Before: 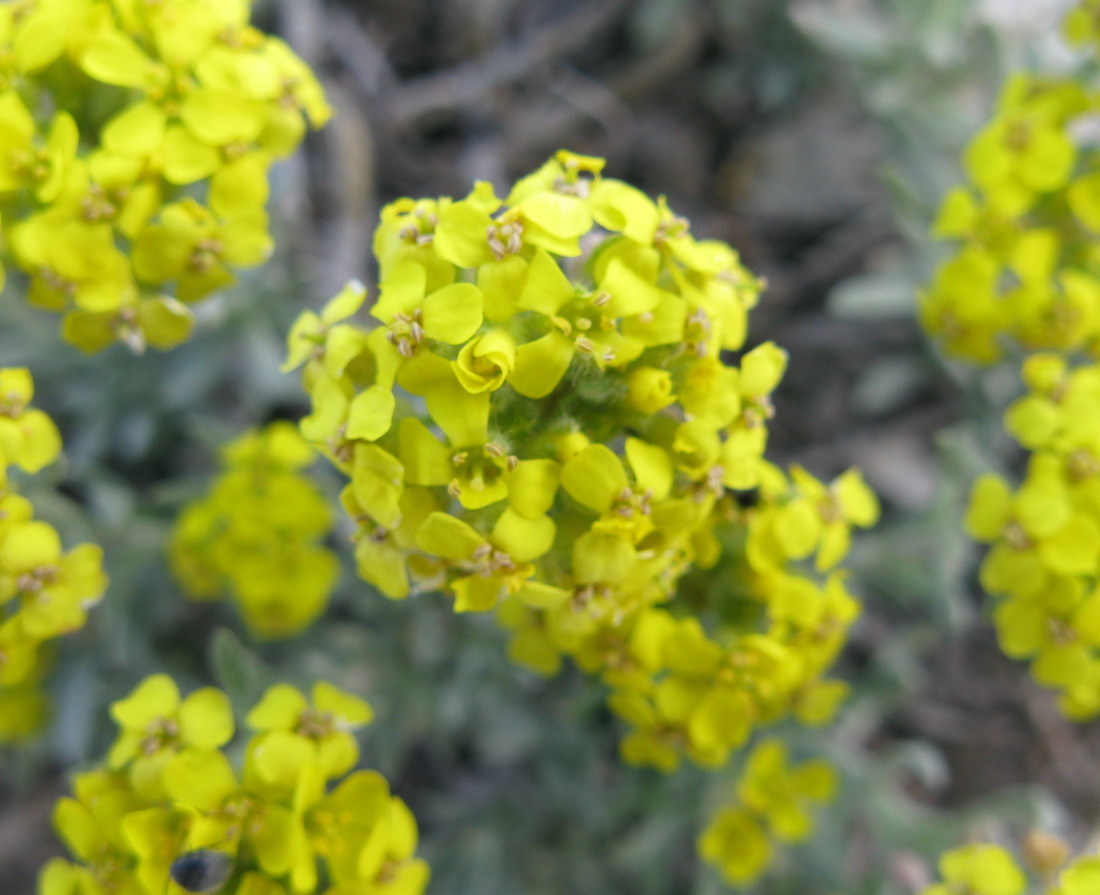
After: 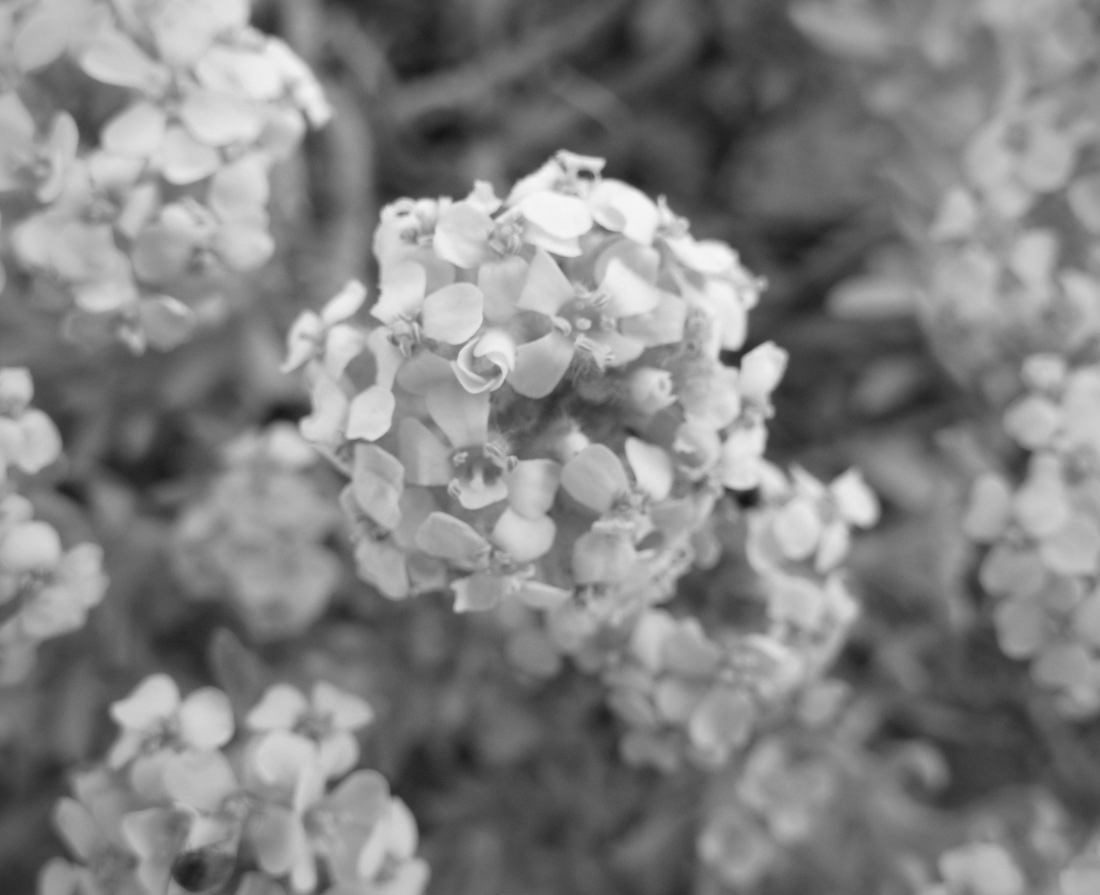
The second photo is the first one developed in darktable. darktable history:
monochrome: on, module defaults
vignetting: fall-off radius 60.92%
